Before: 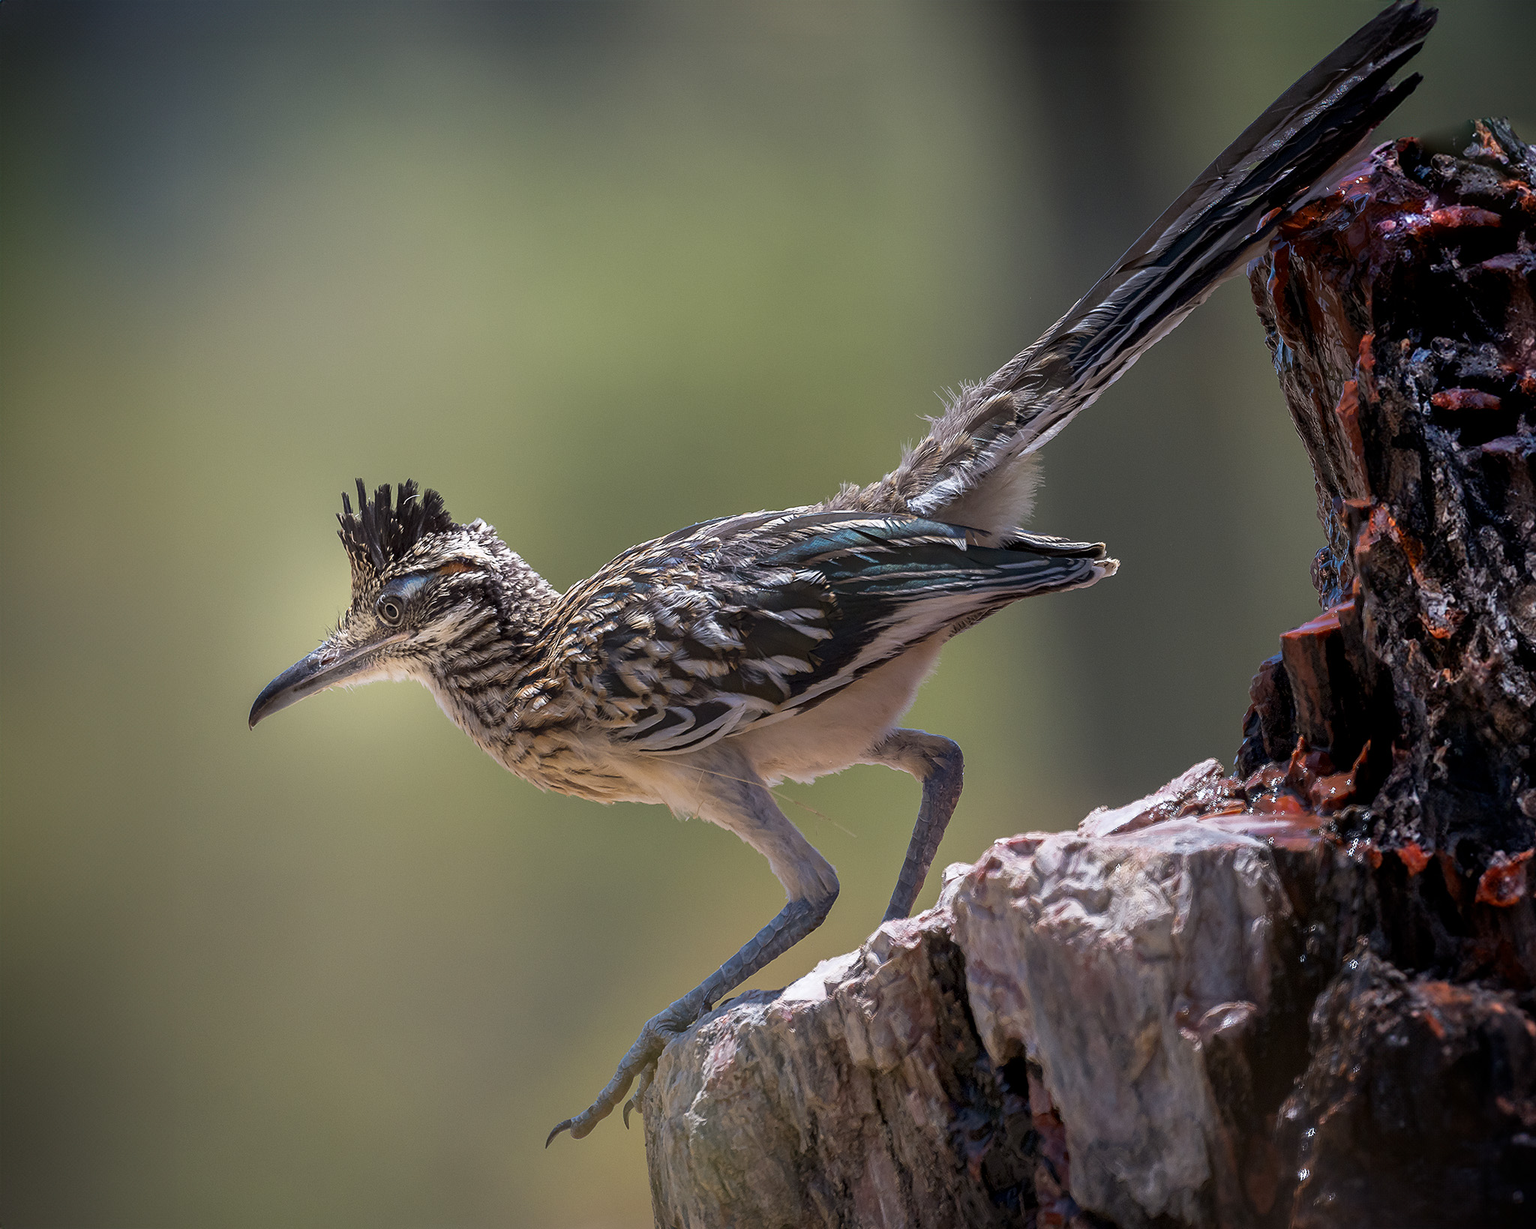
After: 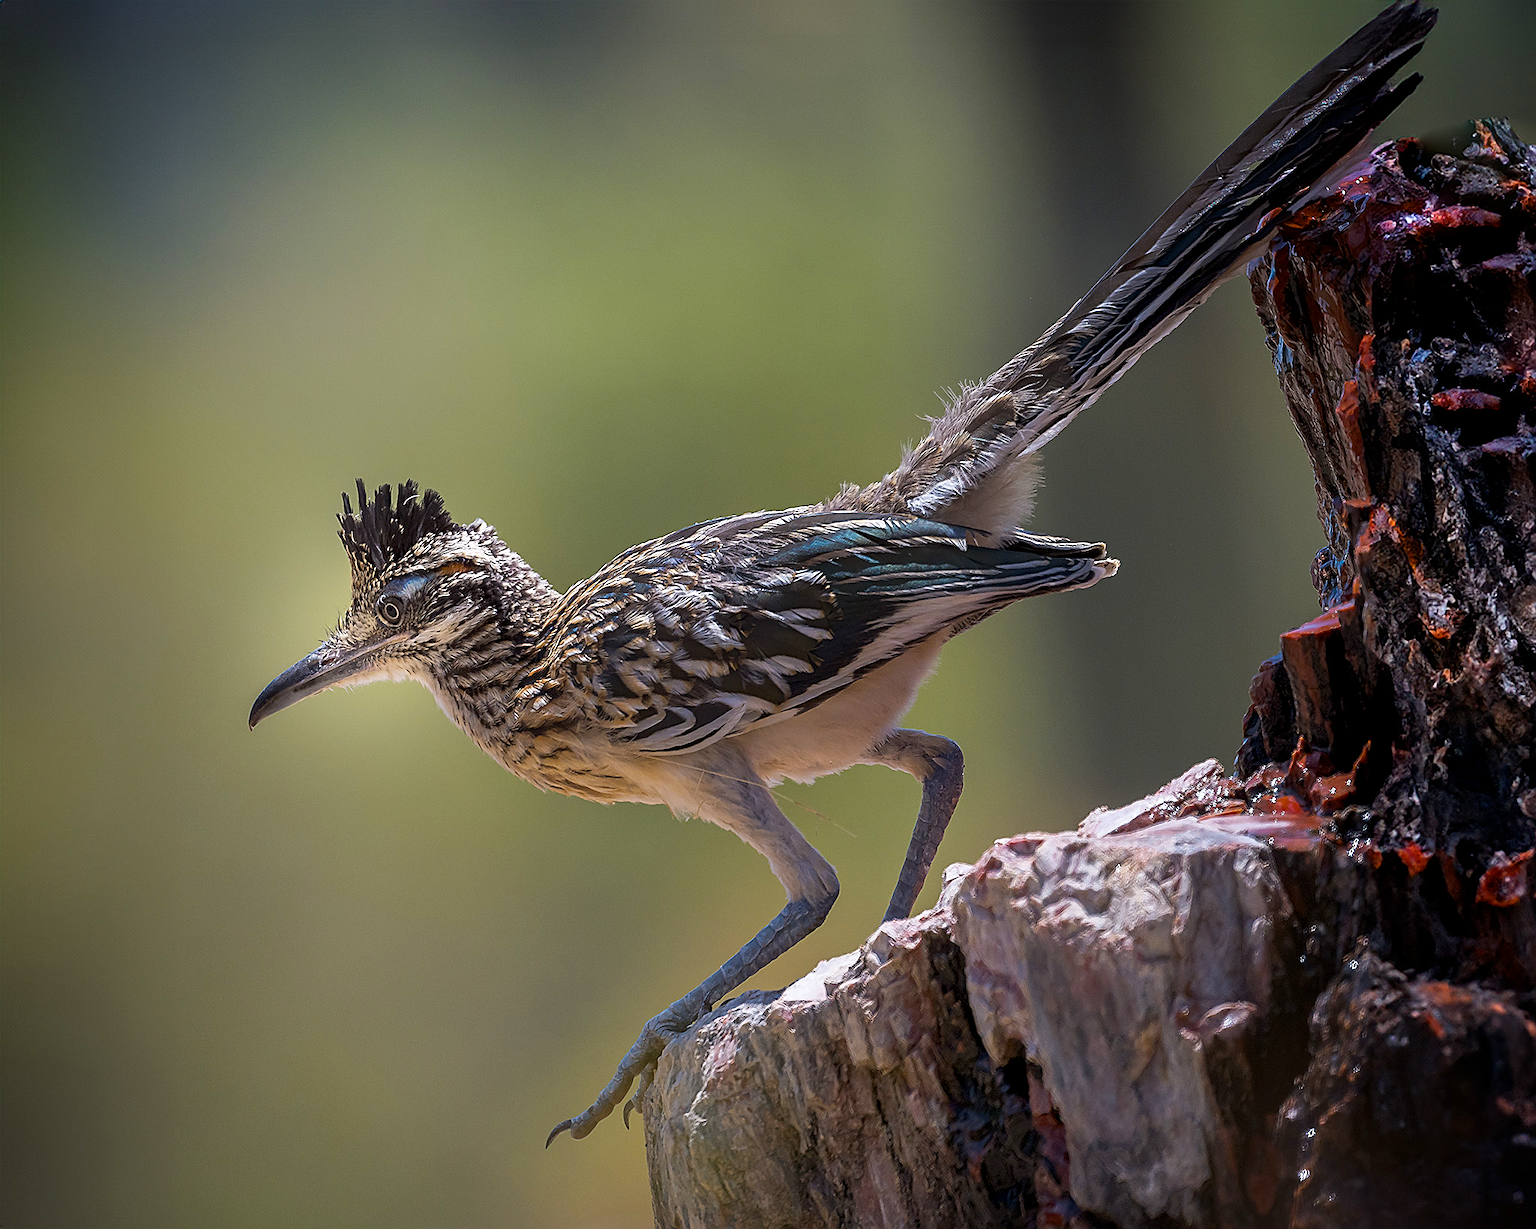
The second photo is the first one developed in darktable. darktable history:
sharpen: on, module defaults
color balance rgb: shadows lift › luminance -9.877%, perceptual saturation grading › global saturation 30.79%
